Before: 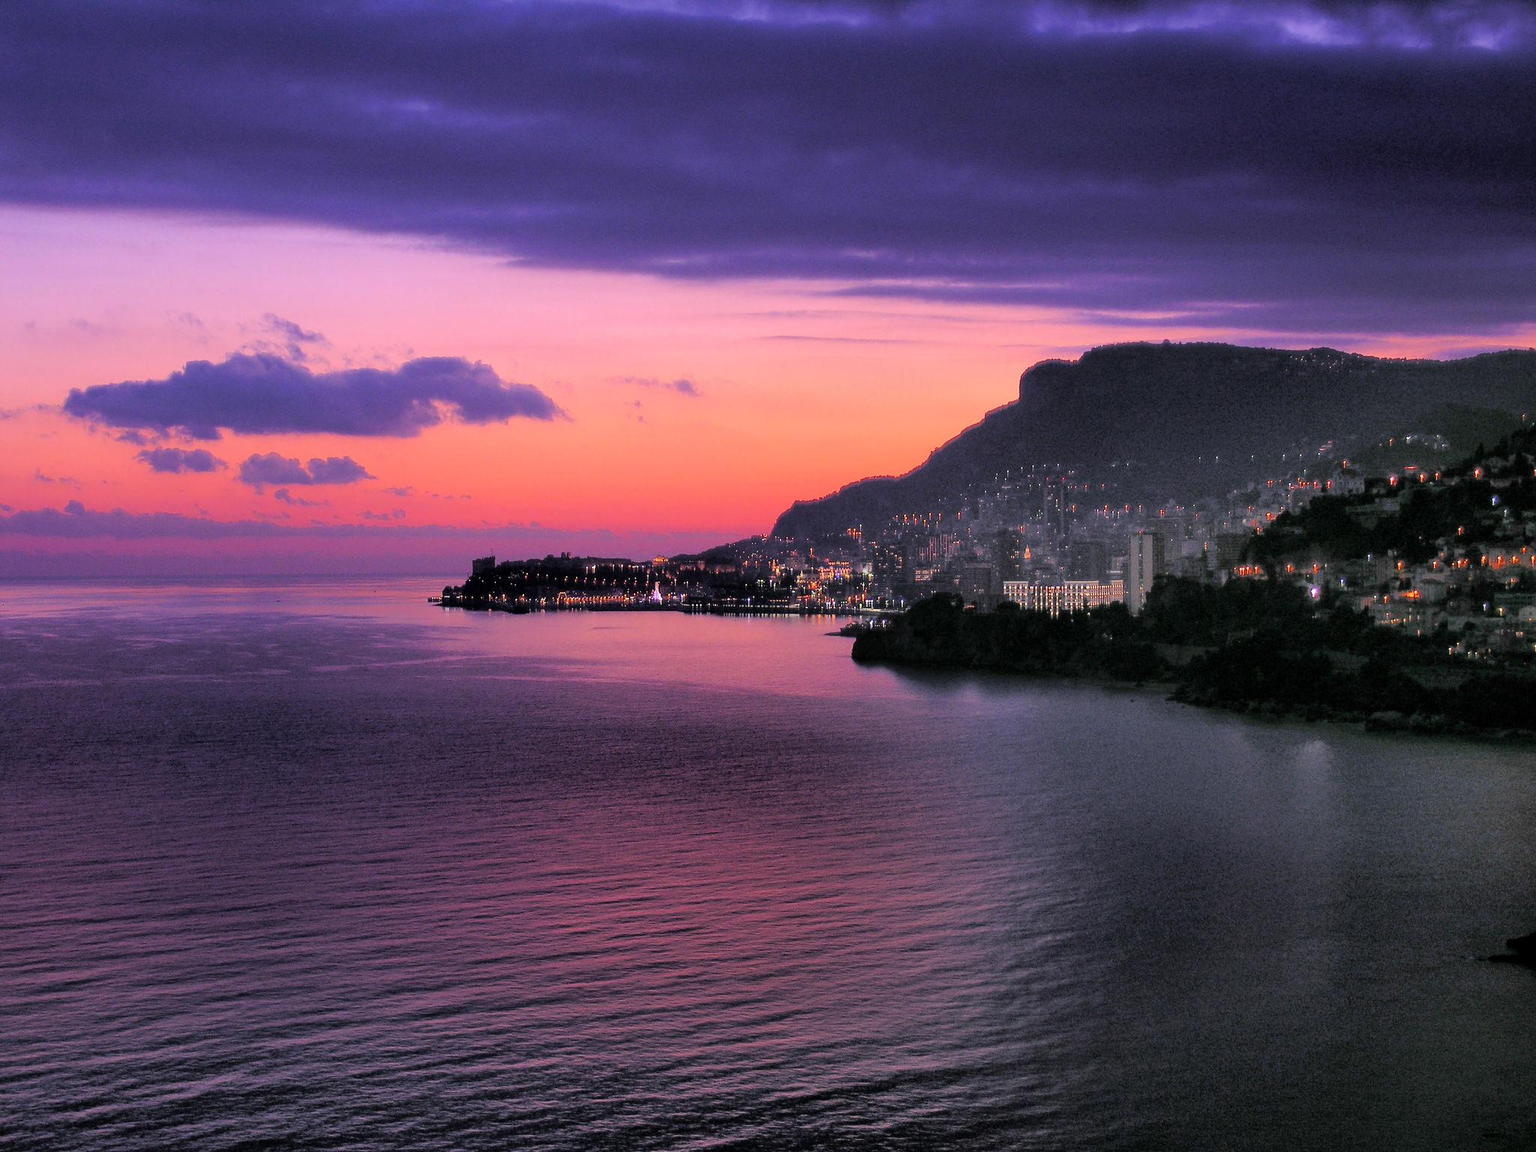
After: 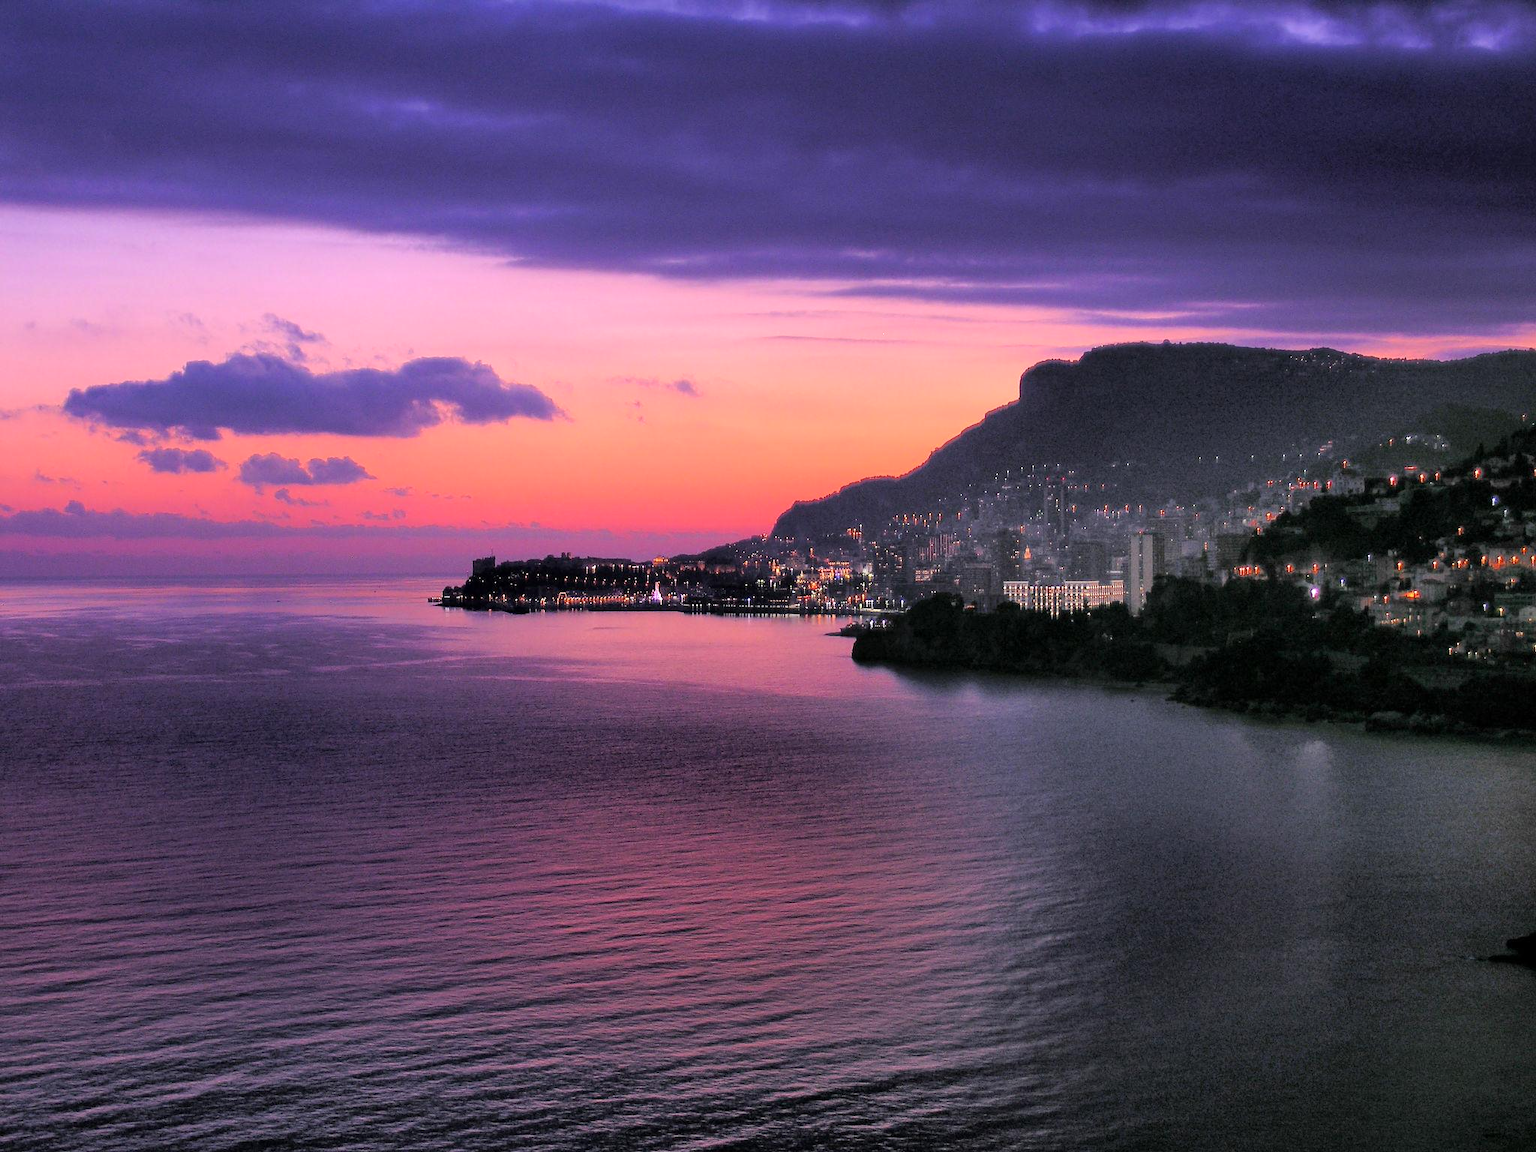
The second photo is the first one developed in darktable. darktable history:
exposure: exposure 0.222 EV, compensate highlight preservation false
